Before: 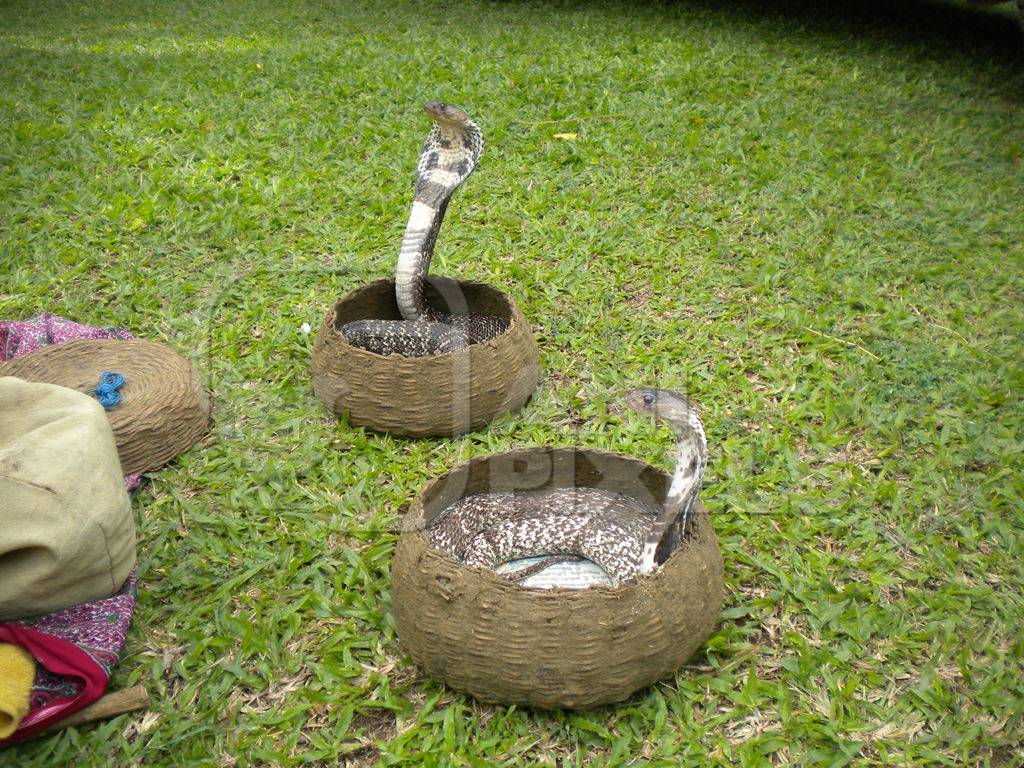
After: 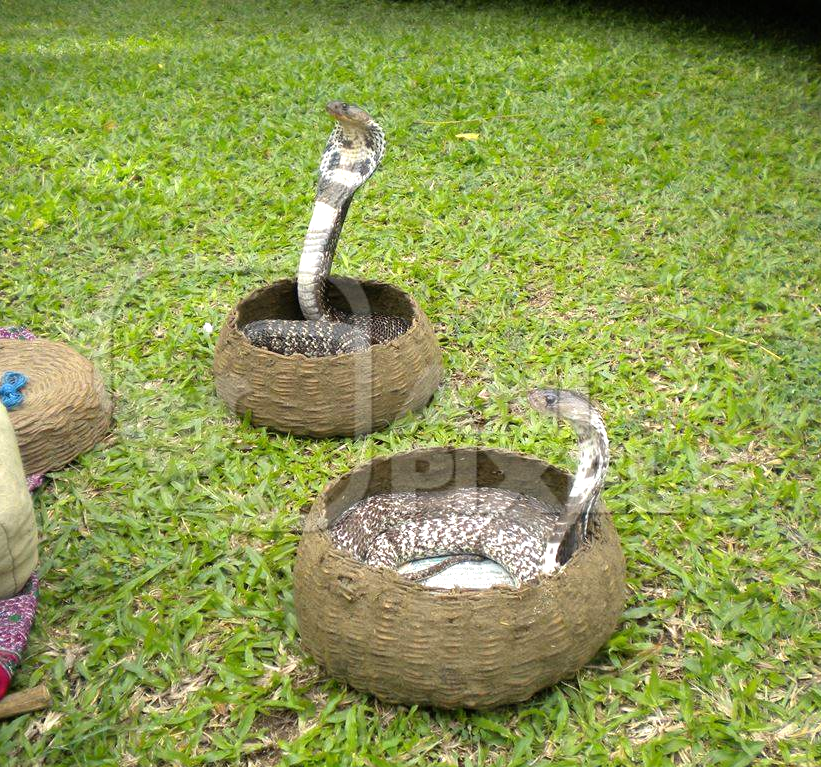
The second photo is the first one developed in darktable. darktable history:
crop and rotate: left 9.57%, right 10.176%
tone equalizer: -8 EV -0.425 EV, -7 EV -0.359 EV, -6 EV -0.371 EV, -5 EV -0.246 EV, -3 EV 0.253 EV, -2 EV 0.304 EV, -1 EV 0.373 EV, +0 EV 0.443 EV
